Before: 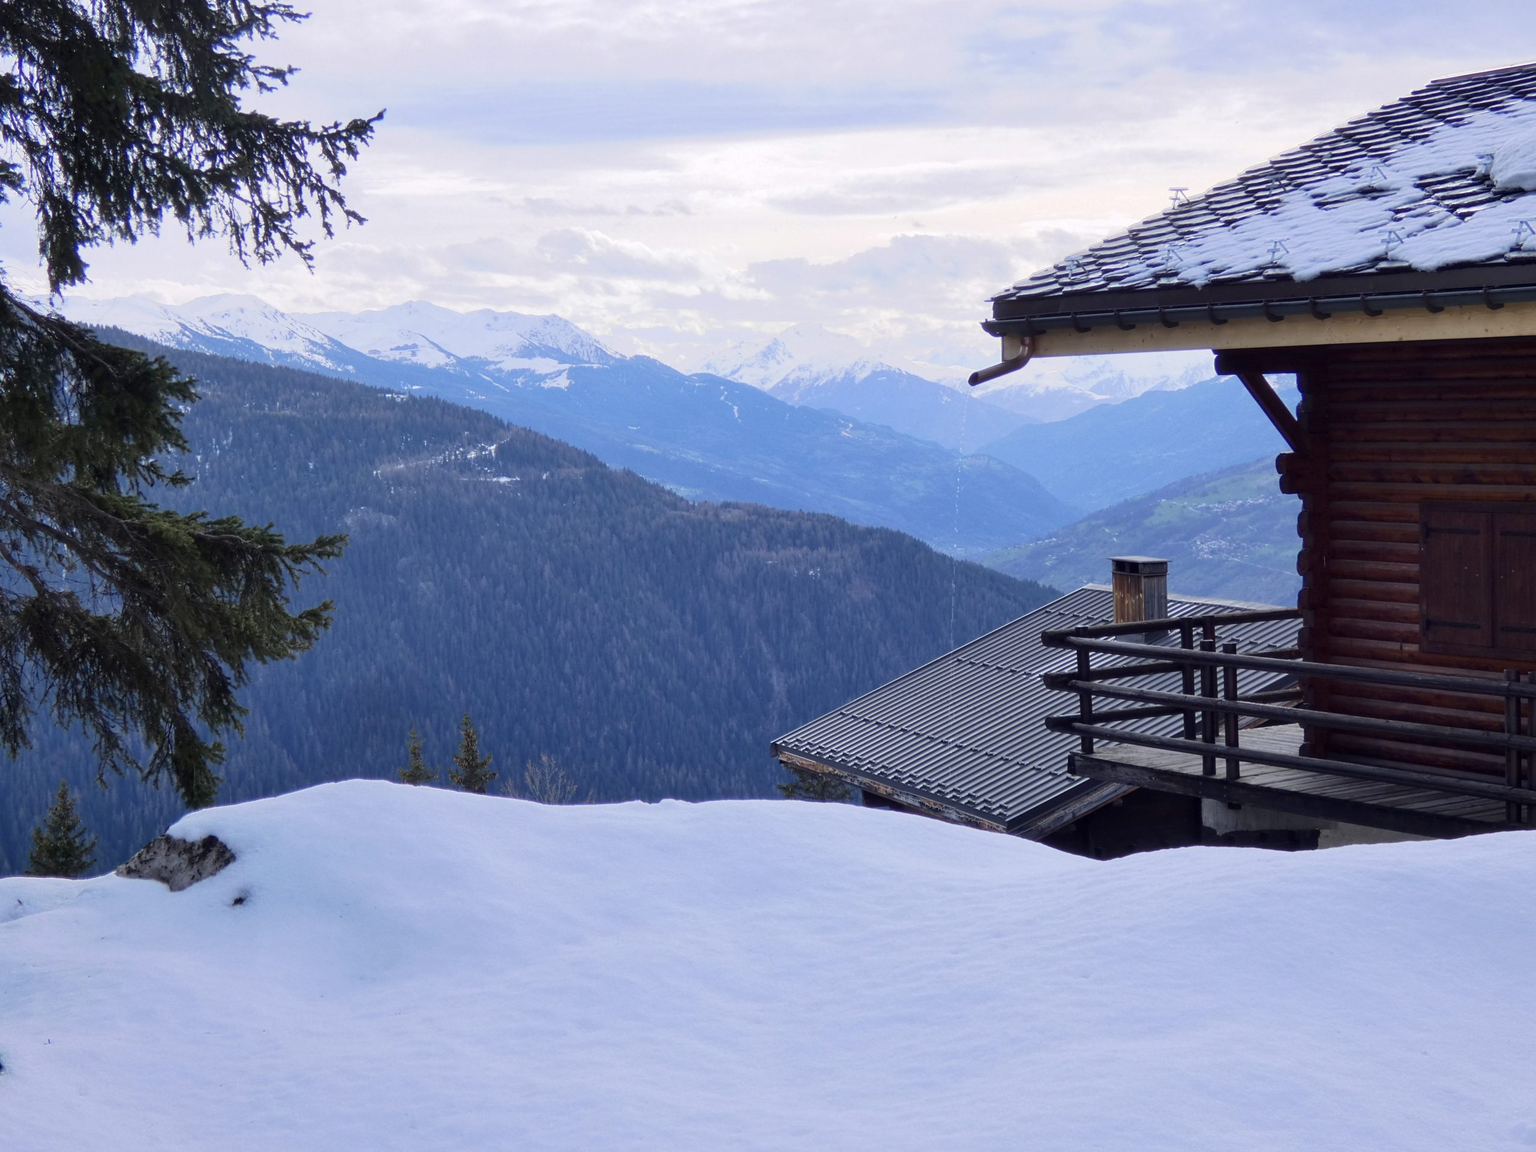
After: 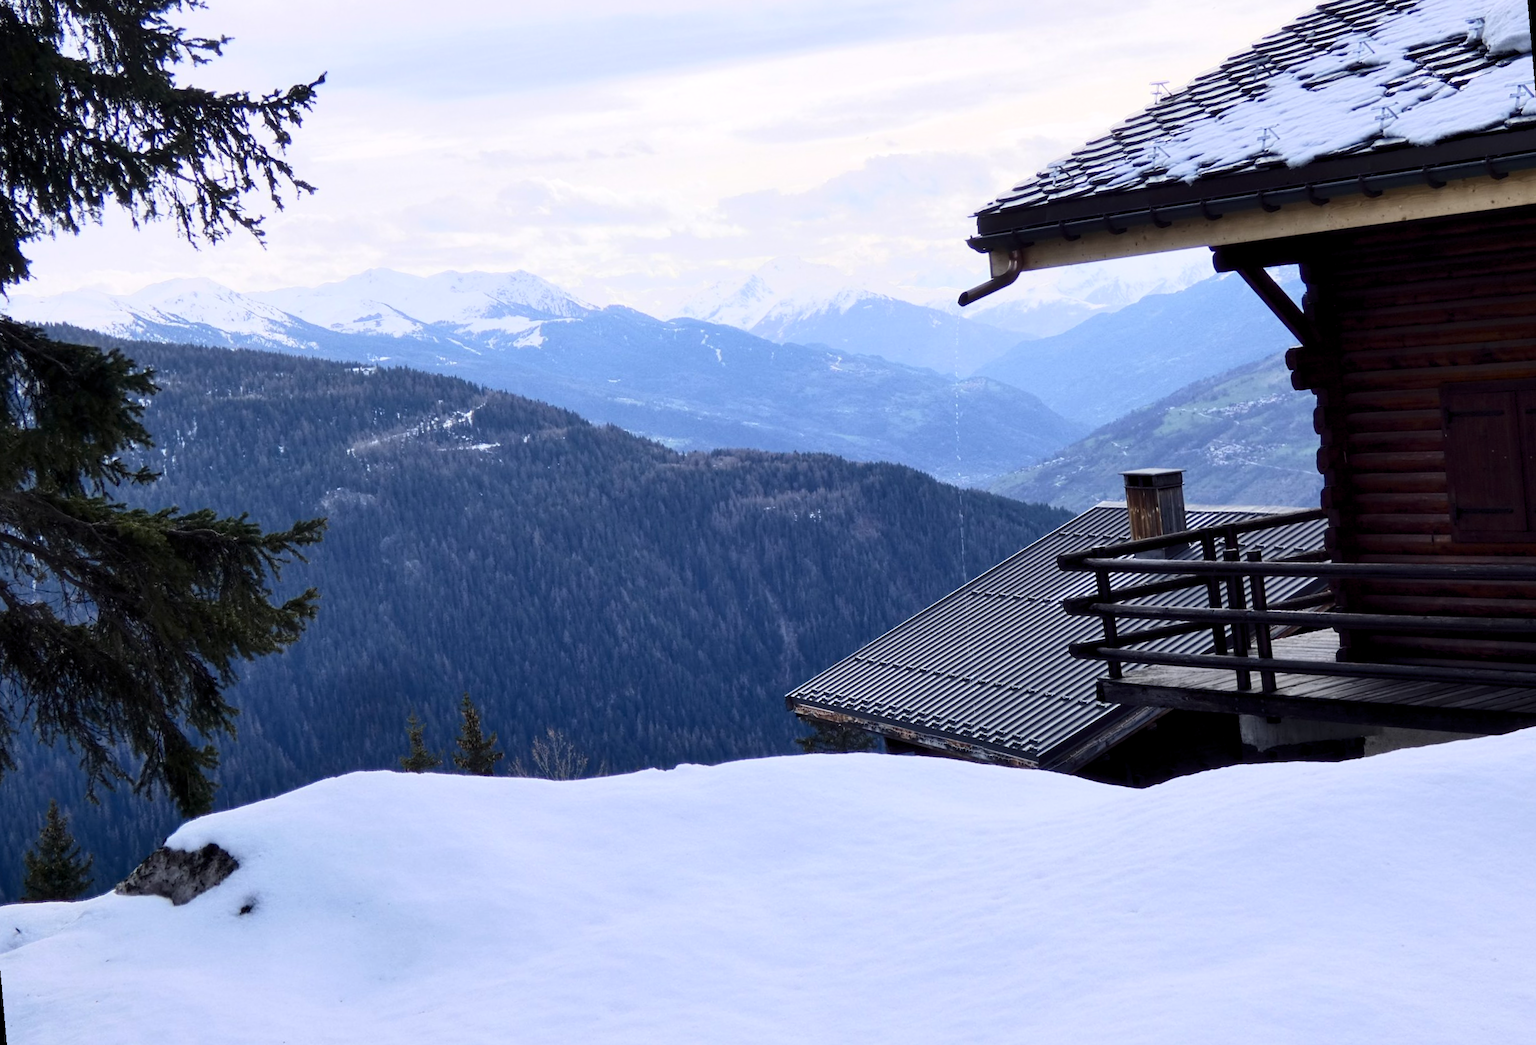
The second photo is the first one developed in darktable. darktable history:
rotate and perspective: rotation -5°, crop left 0.05, crop right 0.952, crop top 0.11, crop bottom 0.89
levels: levels [0.016, 0.5, 0.996]
contrast brightness saturation: contrast 0.28
